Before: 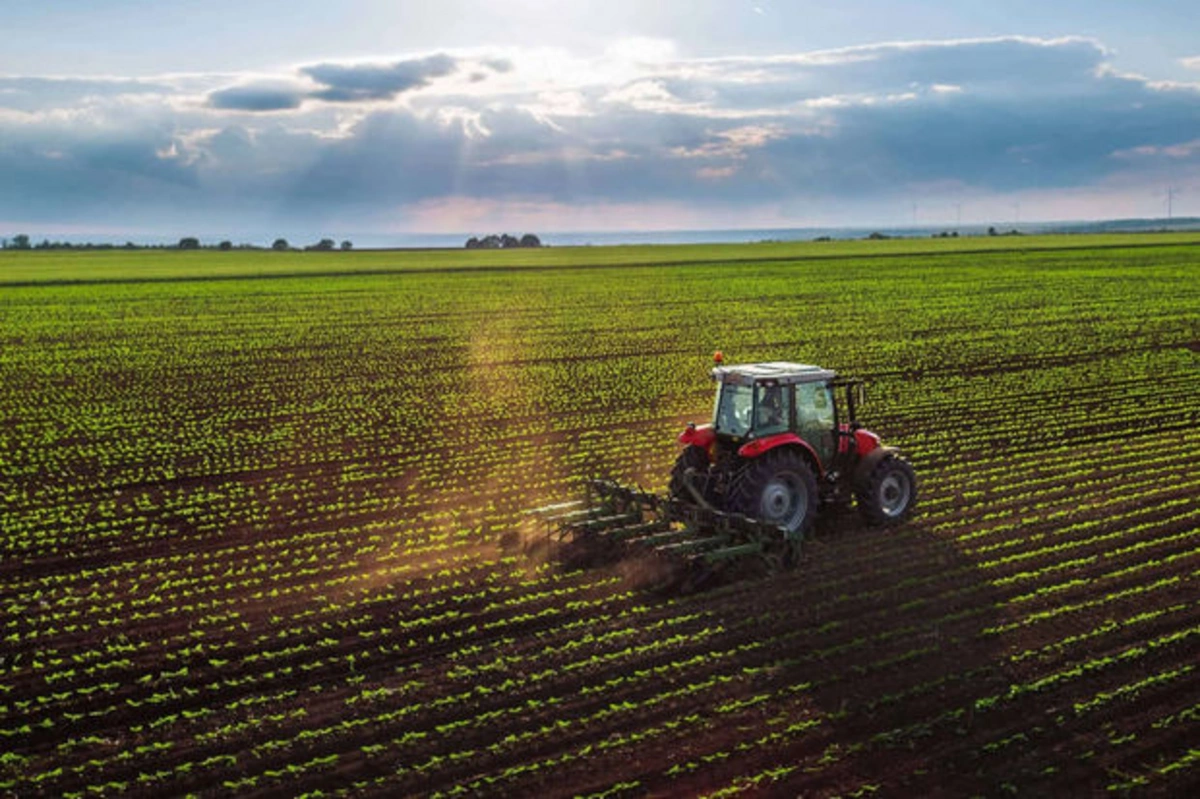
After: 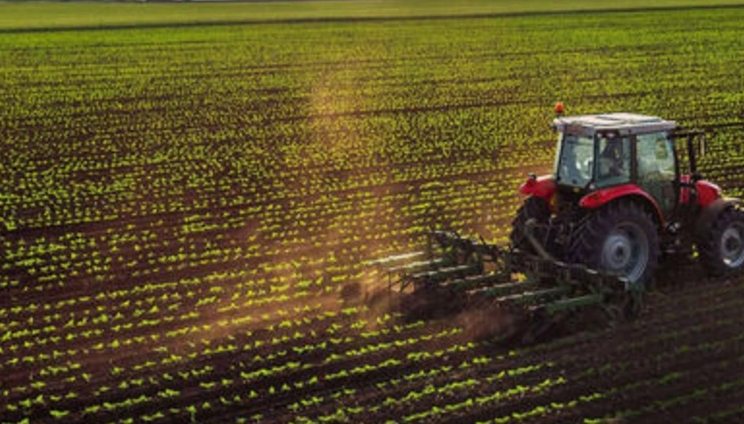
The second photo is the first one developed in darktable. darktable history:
crop: left 13.312%, top 31.28%, right 24.627%, bottom 15.582%
graduated density: density 0.38 EV, hardness 21%, rotation -6.11°, saturation 32%
